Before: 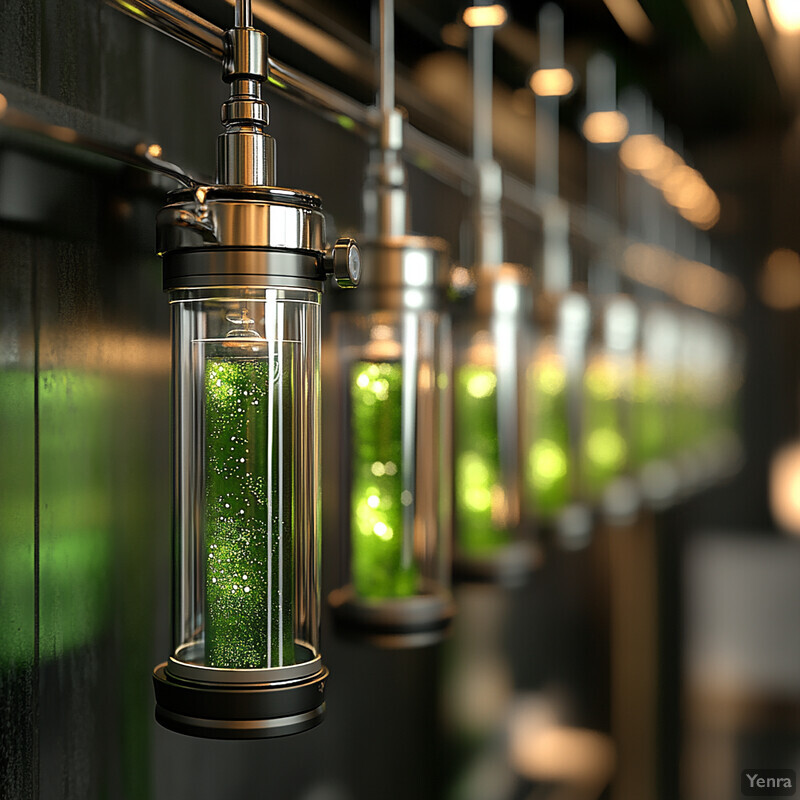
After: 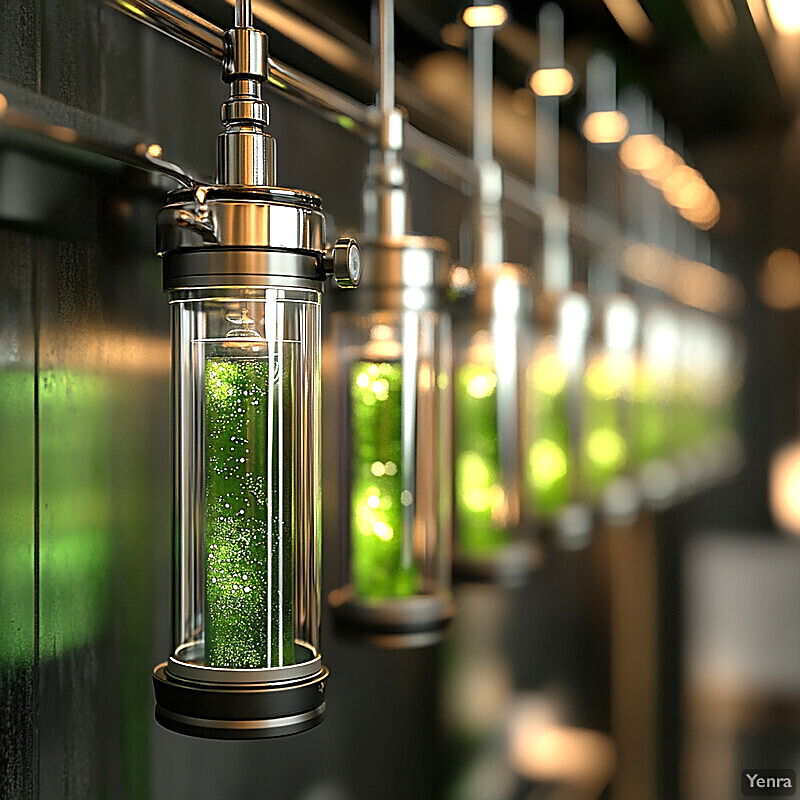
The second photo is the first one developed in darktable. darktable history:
exposure: exposure 0.657 EV, compensate highlight preservation false
sharpen: on, module defaults
